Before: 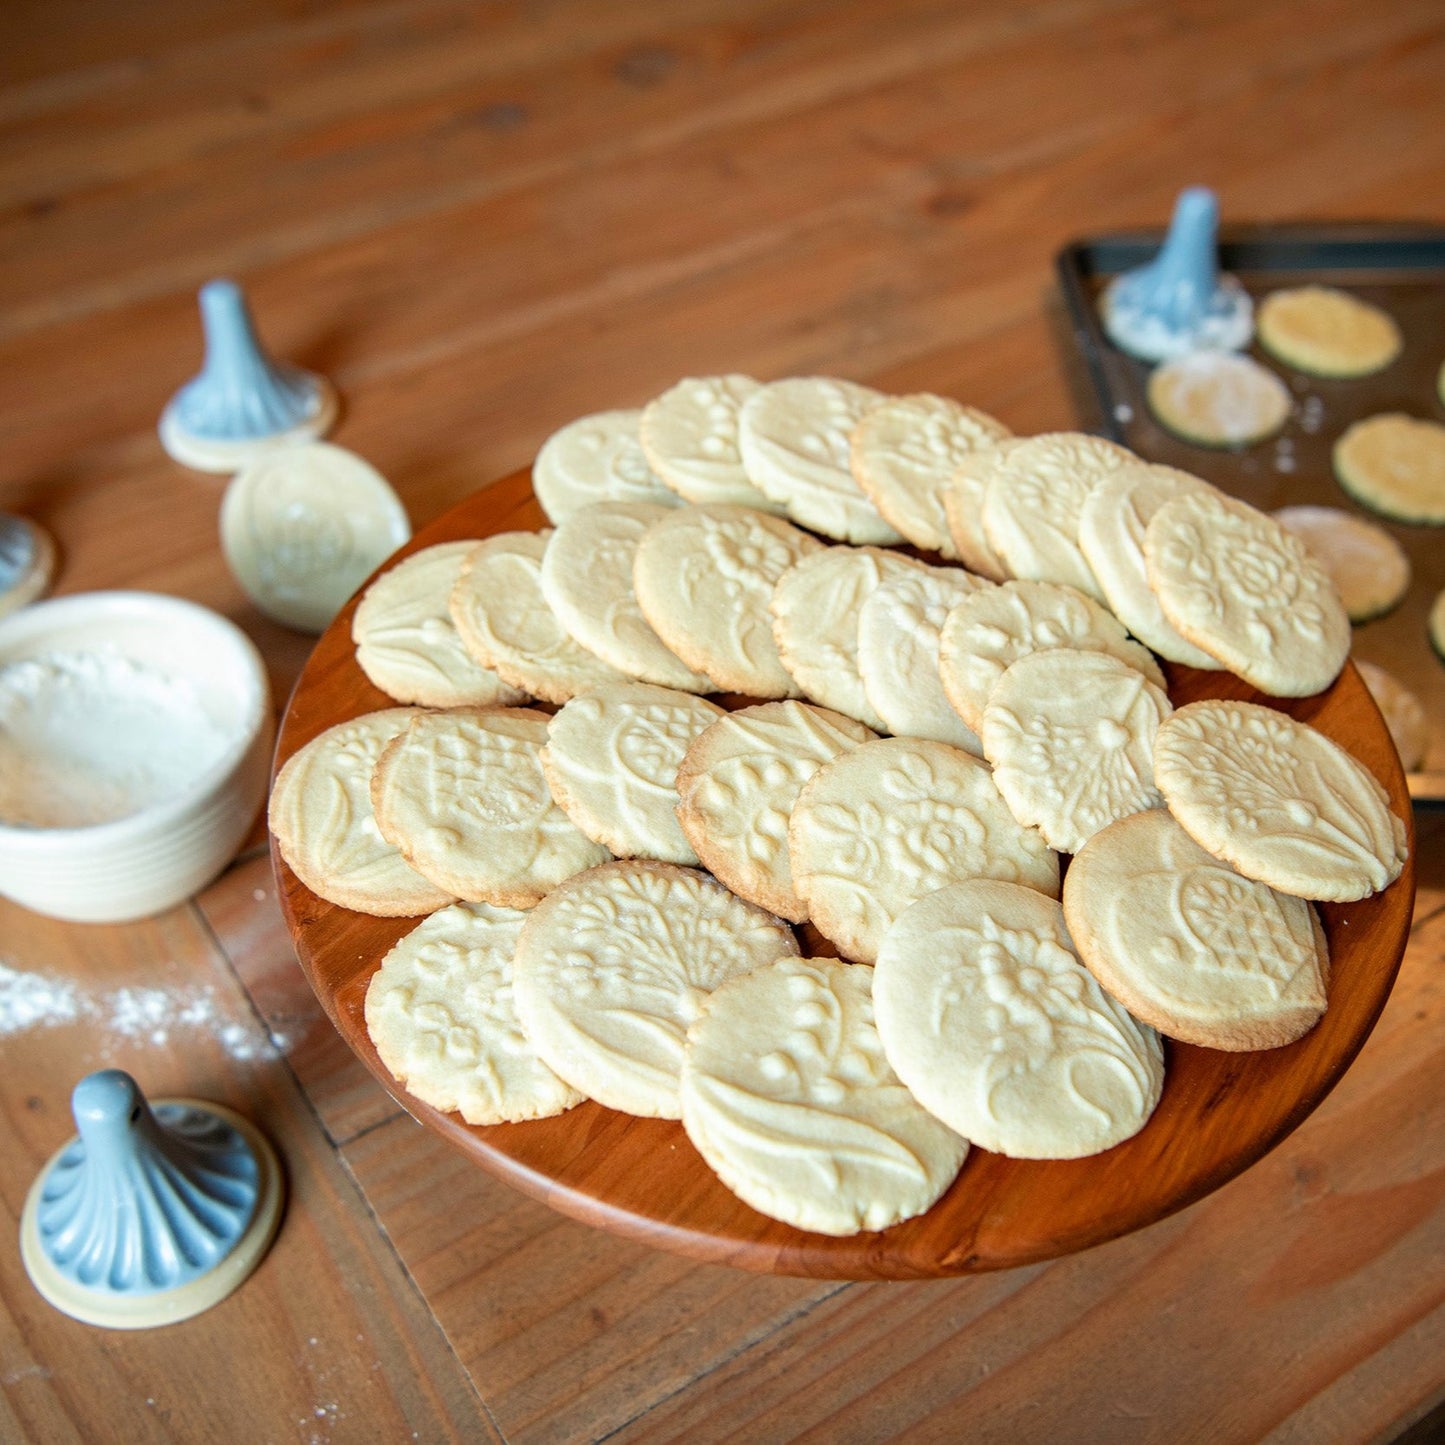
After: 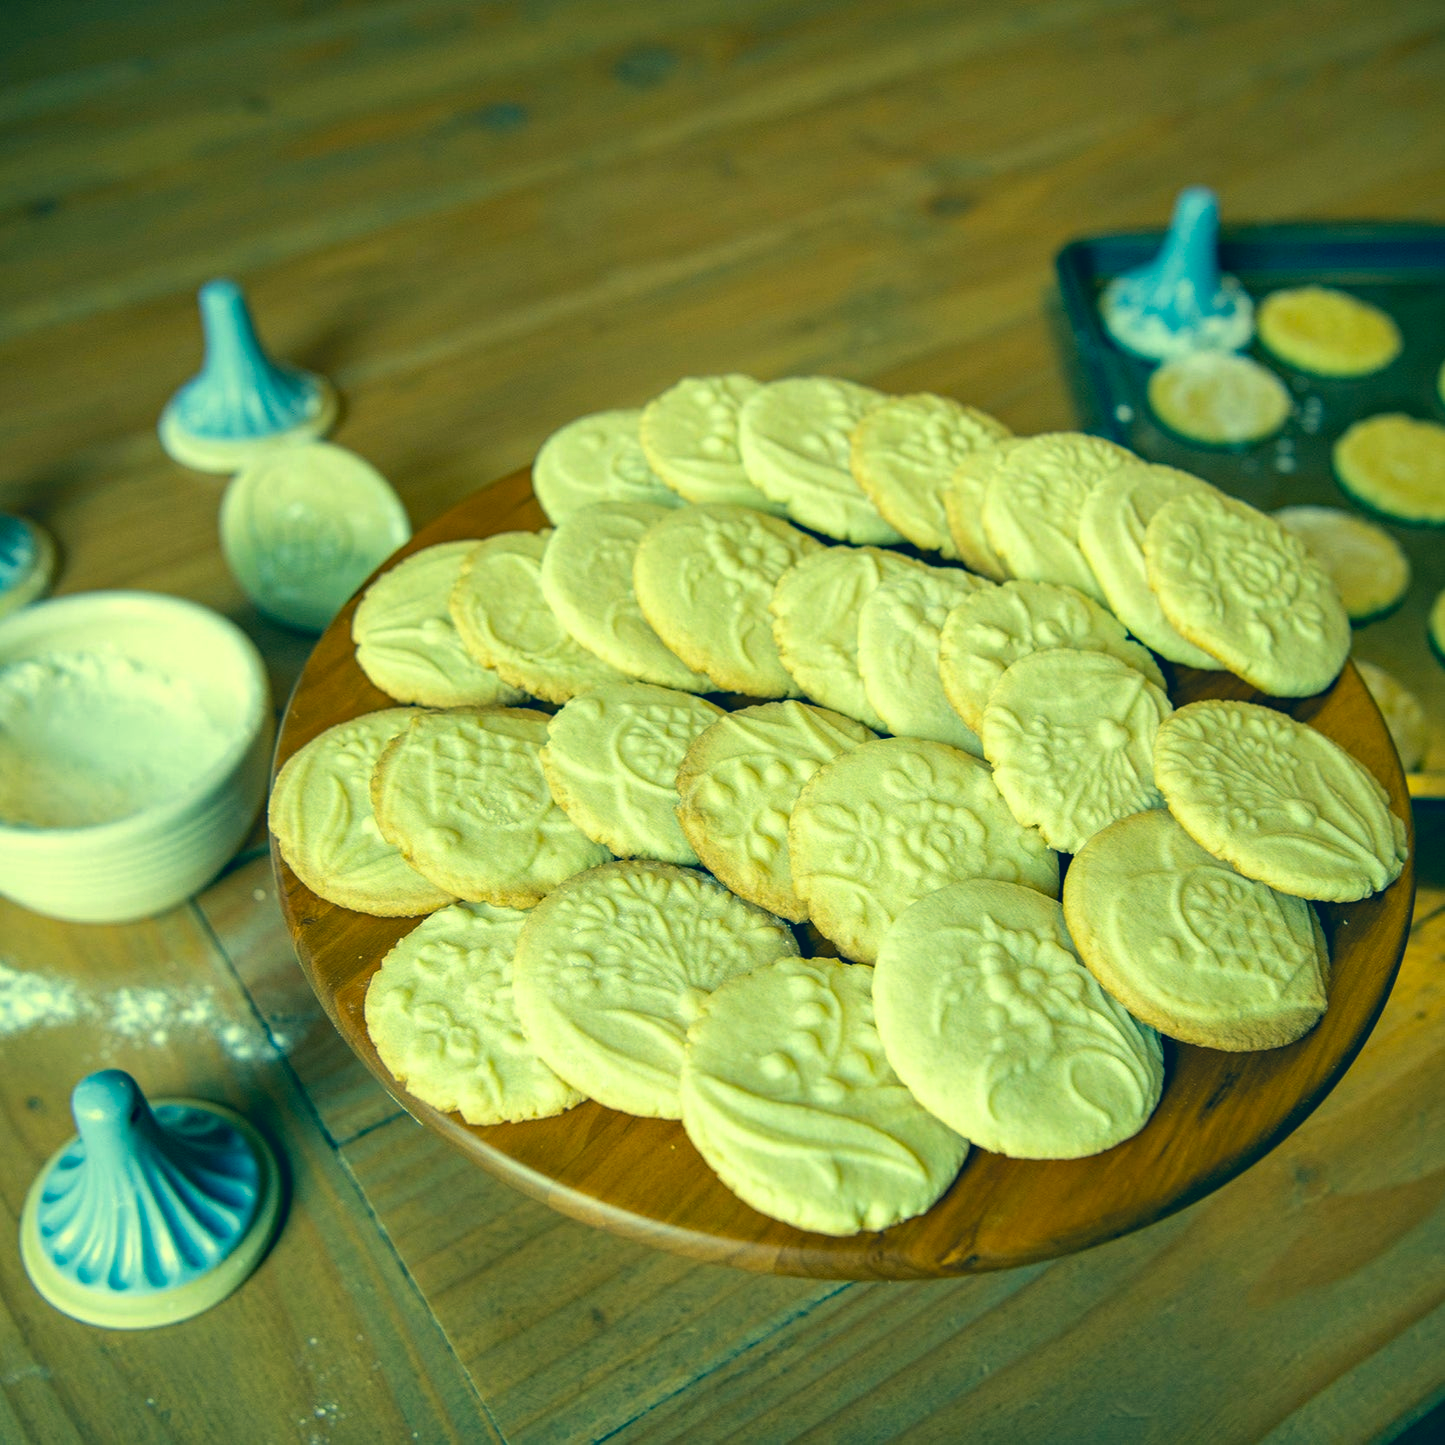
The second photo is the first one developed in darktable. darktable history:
color correction: highlights a* -15.58, highlights b* 40, shadows a* -40, shadows b* -26.18
haze removal: compatibility mode true, adaptive false
